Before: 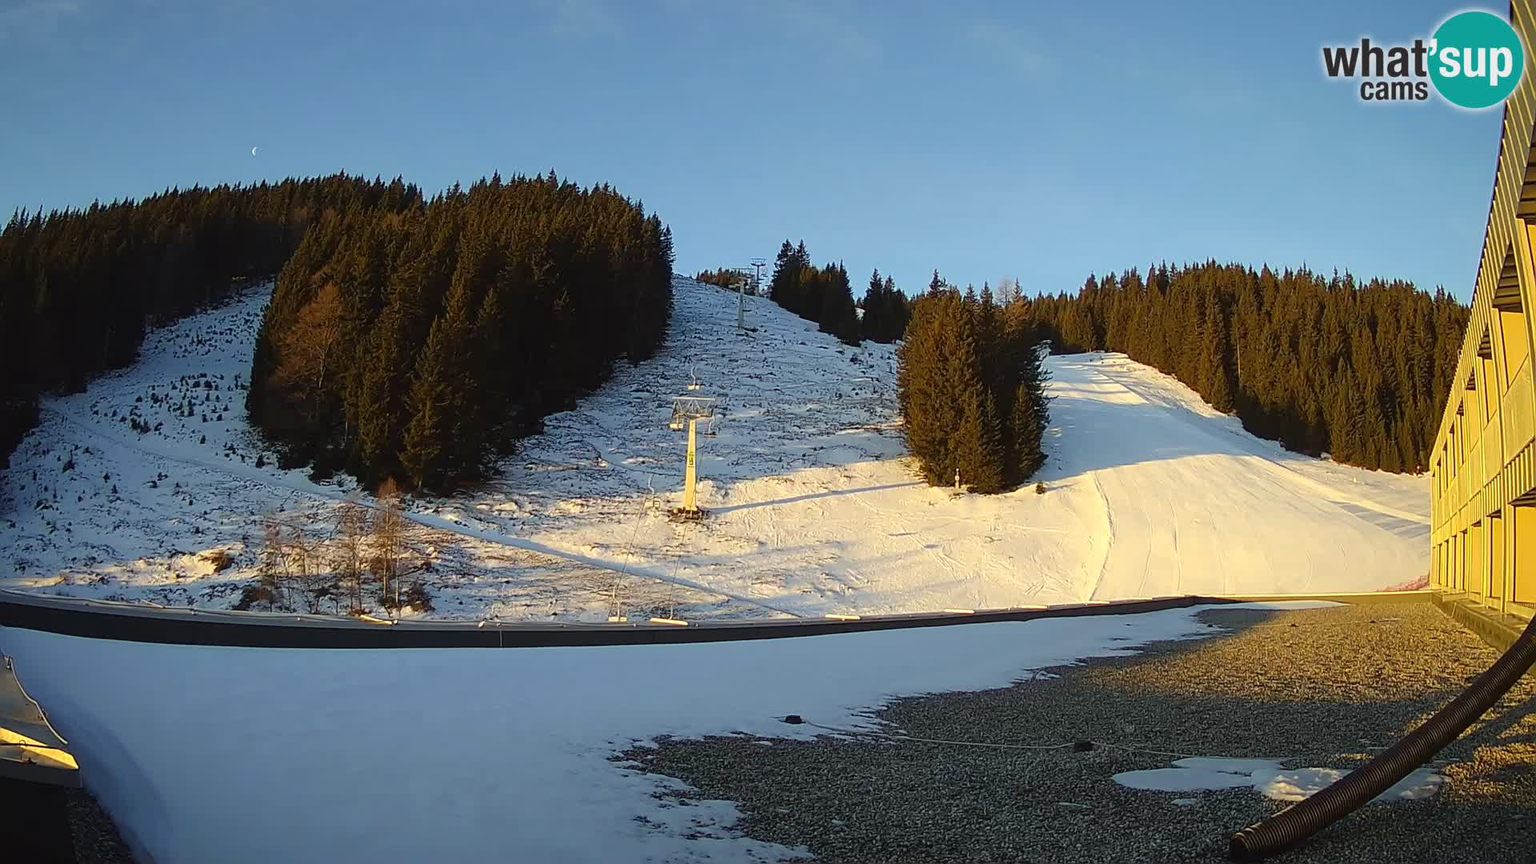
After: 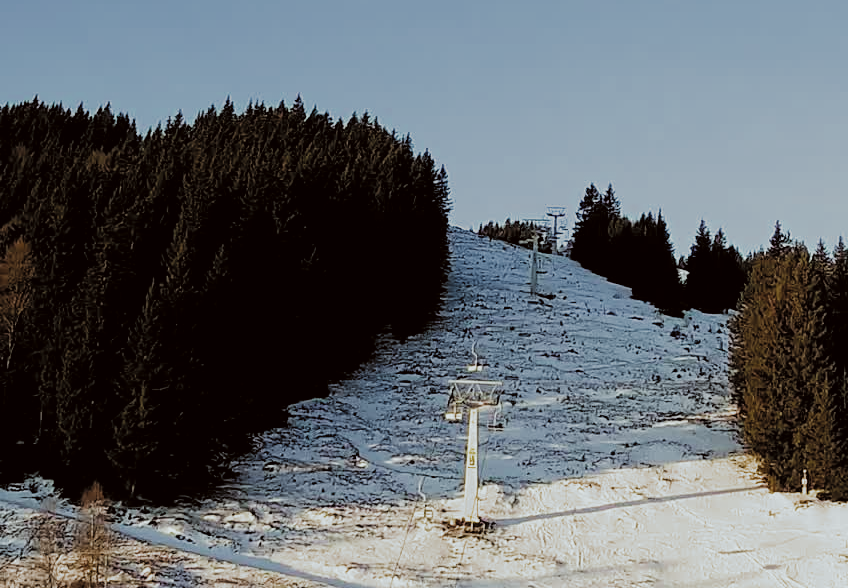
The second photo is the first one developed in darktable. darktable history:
color correction: highlights a* -2.83, highlights b* -2.12, shadows a* 1.95, shadows b* 2.68
contrast brightness saturation: saturation -0.062
crop: left 20.437%, top 10.778%, right 35.394%, bottom 34.72%
filmic rgb: black relative exposure -5.01 EV, white relative exposure 3.95 EV, hardness 2.9, contrast 1.297, highlights saturation mix -29.99%, add noise in highlights 0.002, preserve chrominance max RGB, color science v3 (2019), use custom middle-gray values true, contrast in highlights soft
